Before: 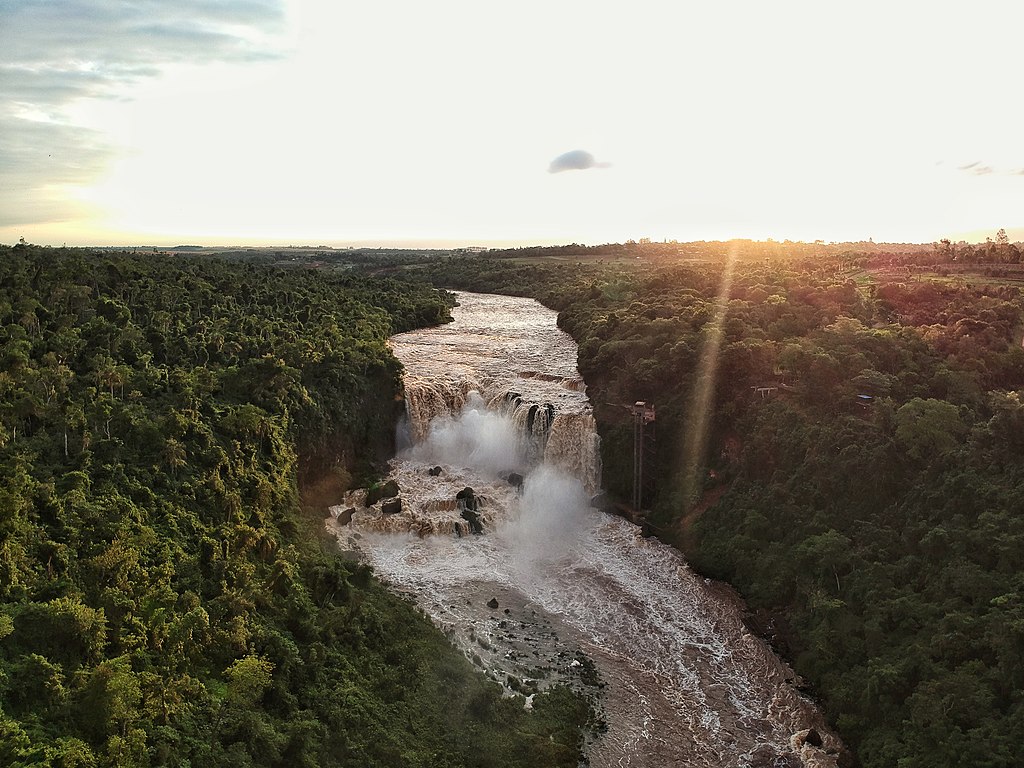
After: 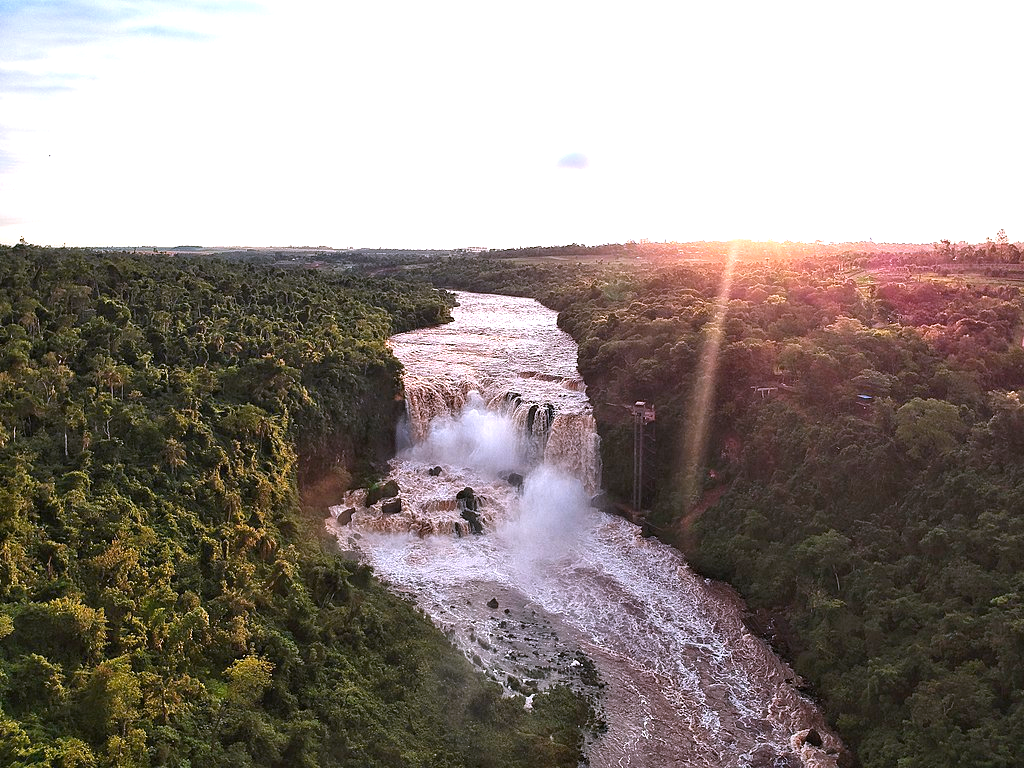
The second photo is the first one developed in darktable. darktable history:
exposure: exposure 0.661 EV, compensate highlight preservation false
white balance: red 1.042, blue 1.17
color zones: curves: ch1 [(0.235, 0.558) (0.75, 0.5)]; ch2 [(0.25, 0.462) (0.749, 0.457)], mix 25.94%
